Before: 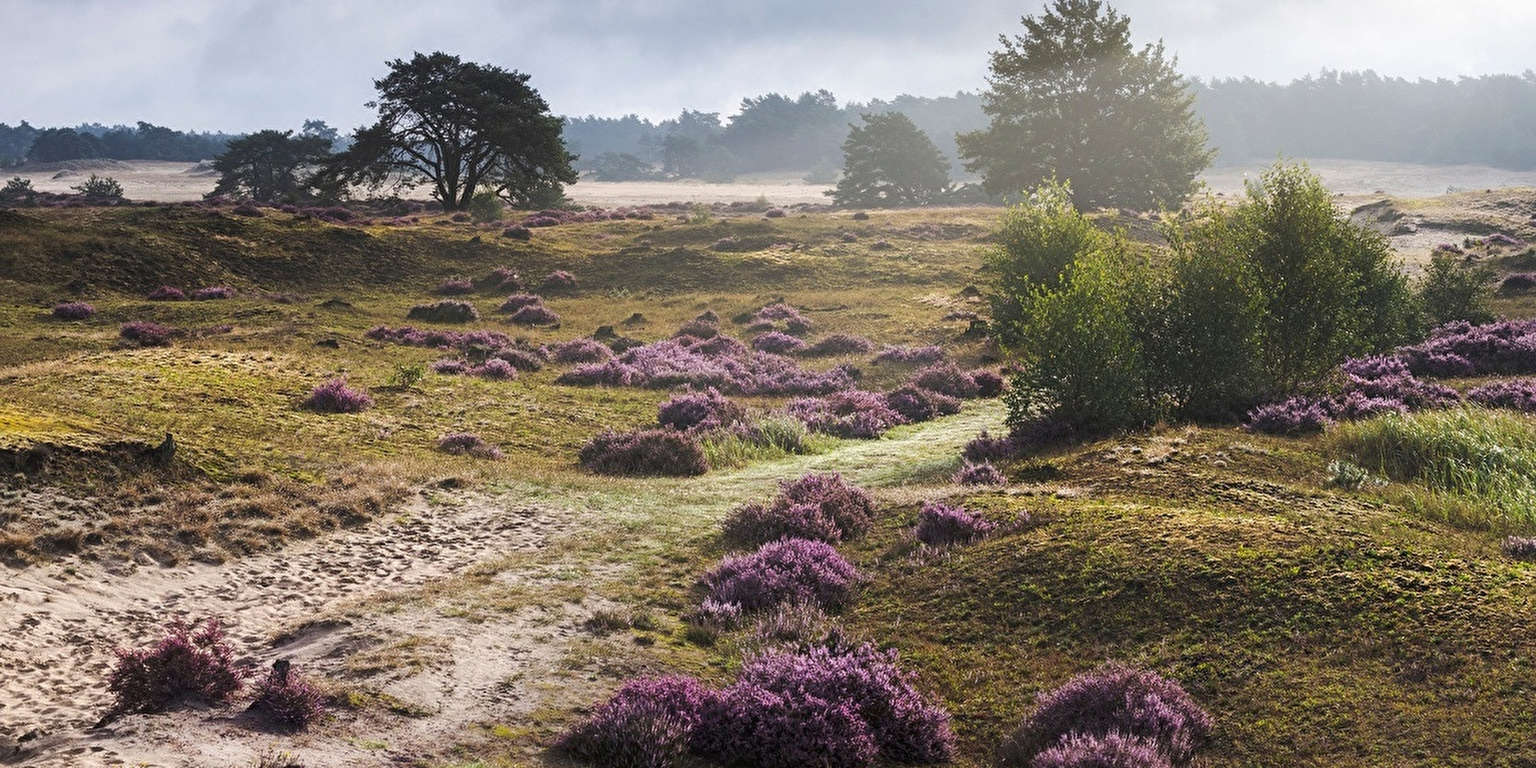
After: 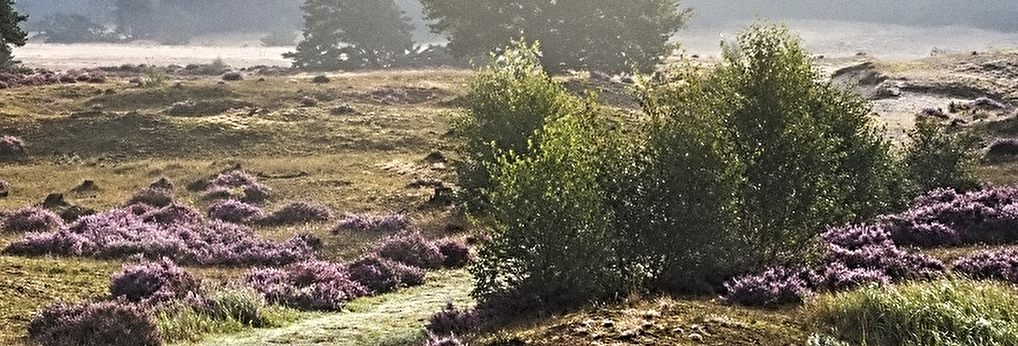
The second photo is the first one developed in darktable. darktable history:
contrast equalizer: octaves 7, y [[0.5, 0.542, 0.583, 0.625, 0.667, 0.708], [0.5 ×6], [0.5 ×6], [0, 0.033, 0.067, 0.1, 0.133, 0.167], [0, 0.05, 0.1, 0.15, 0.2, 0.25]]
crop: left 36.005%, top 18.293%, right 0.31%, bottom 38.444%
grain: coarseness 0.09 ISO
